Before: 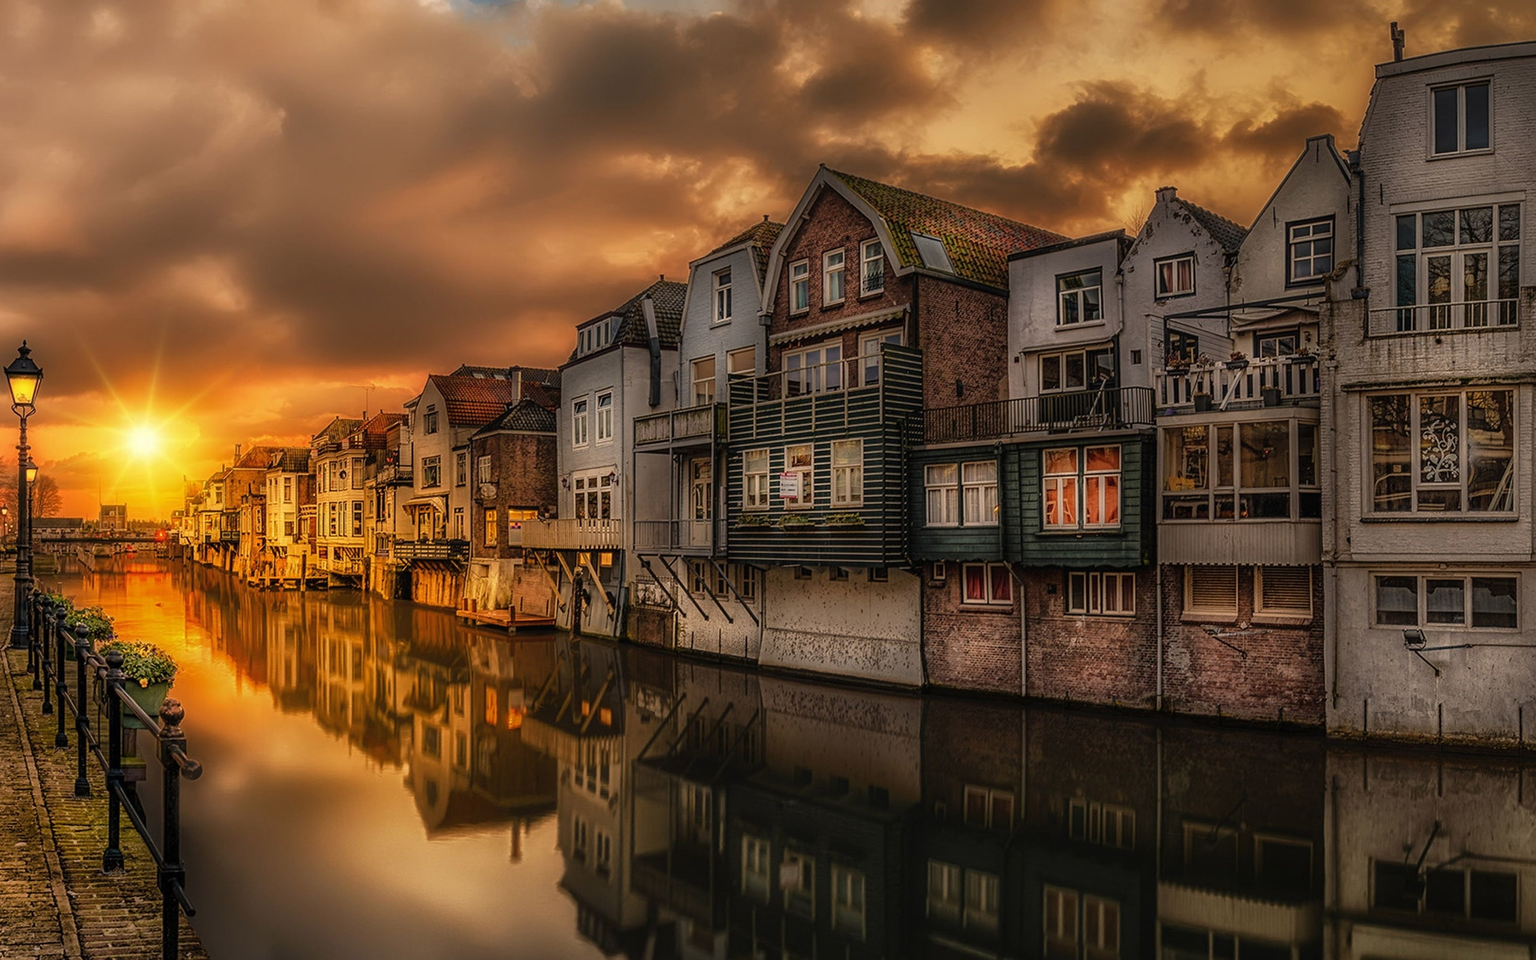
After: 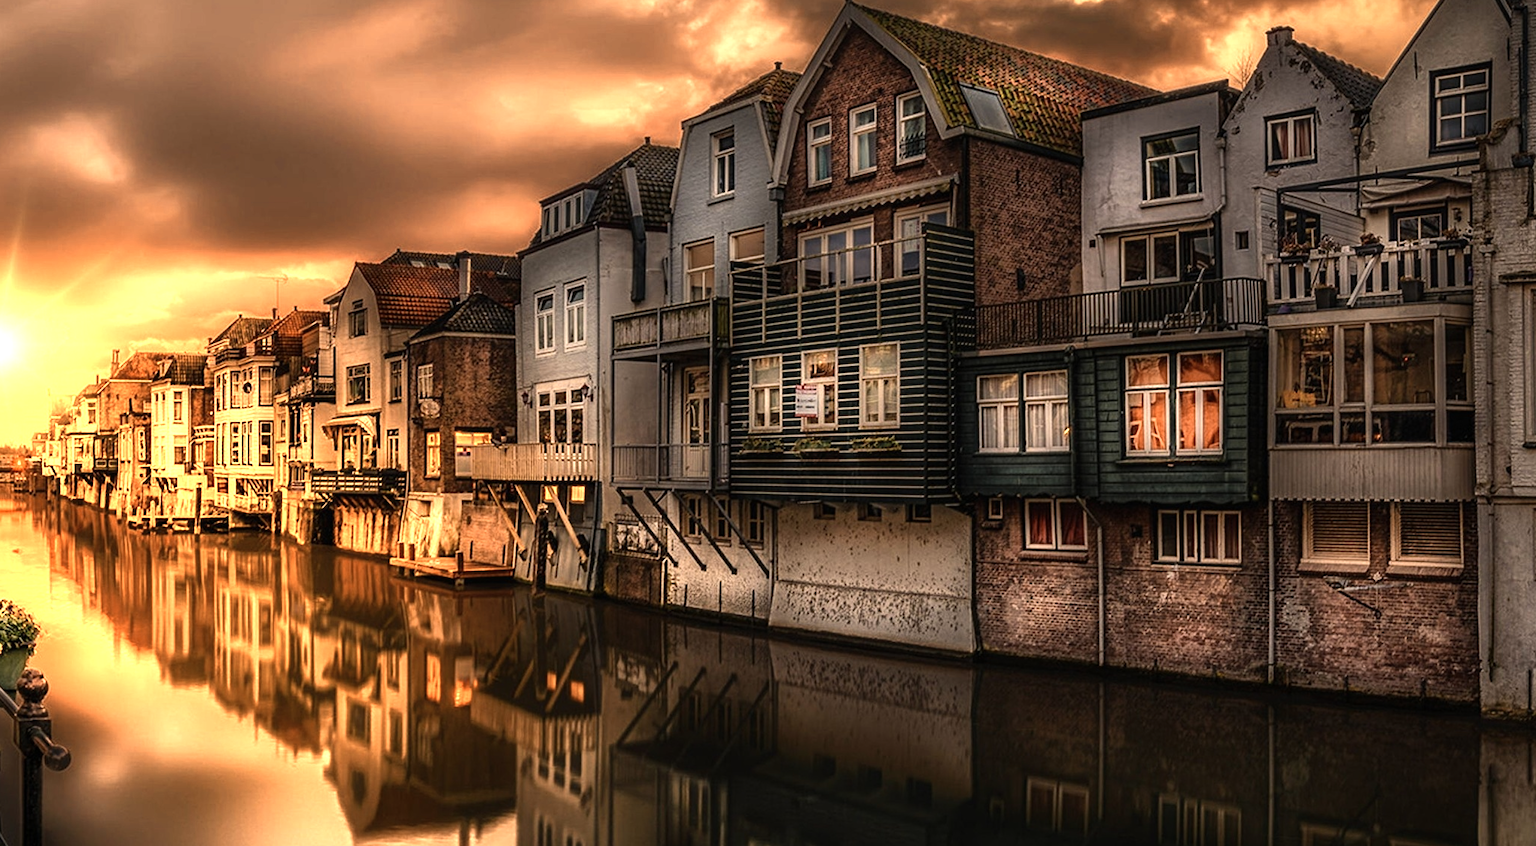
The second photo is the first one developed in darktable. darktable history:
tone equalizer: -8 EV -0.385 EV, -7 EV -0.417 EV, -6 EV -0.339 EV, -5 EV -0.224 EV, -3 EV 0.249 EV, -2 EV 0.339 EV, -1 EV 0.375 EV, +0 EV 0.432 EV, edges refinement/feathering 500, mask exposure compensation -1.57 EV, preserve details no
levels: levels [0, 0.498, 0.996]
color zones: curves: ch0 [(0.018, 0.548) (0.197, 0.654) (0.425, 0.447) (0.605, 0.658) (0.732, 0.579)]; ch1 [(0.105, 0.531) (0.224, 0.531) (0.386, 0.39) (0.618, 0.456) (0.732, 0.456) (0.956, 0.421)]; ch2 [(0.039, 0.583) (0.215, 0.465) (0.399, 0.544) (0.465, 0.548) (0.614, 0.447) (0.724, 0.43) (0.882, 0.623) (0.956, 0.632)]
crop: left 9.509%, top 17.286%, right 10.762%, bottom 12.386%
